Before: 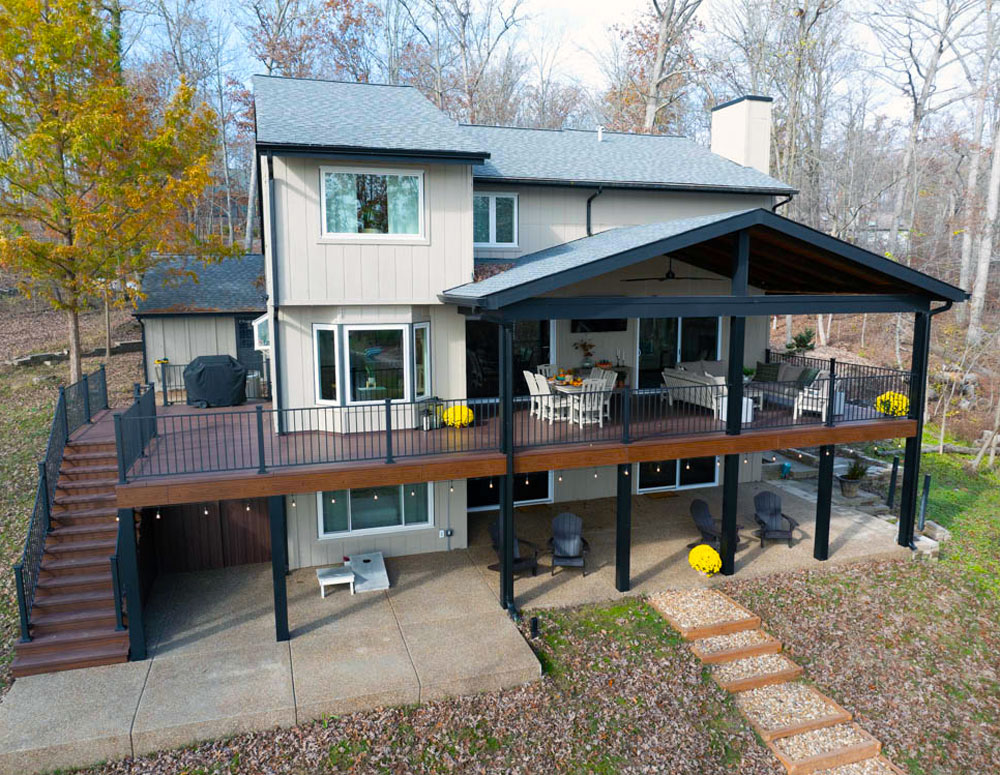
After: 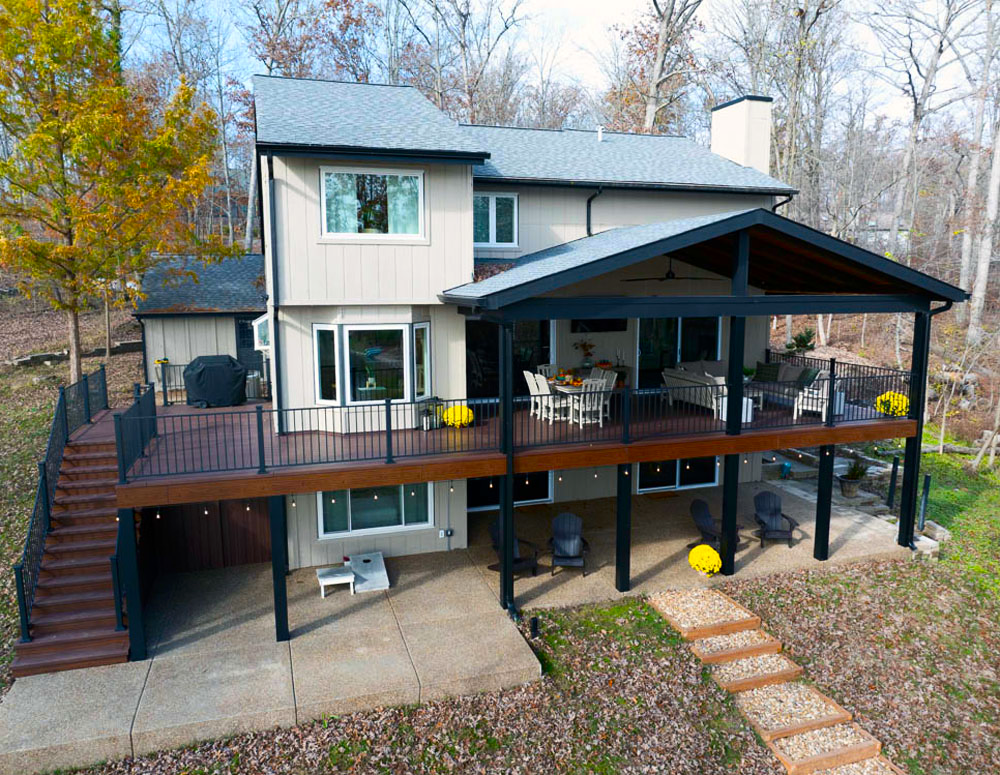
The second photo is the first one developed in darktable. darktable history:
shadows and highlights: shadows -88.03, highlights -35.45, shadows color adjustment 99.15%, highlights color adjustment 0%, soften with gaussian
contrast brightness saturation: contrast 0.15, brightness -0.01, saturation 0.1
